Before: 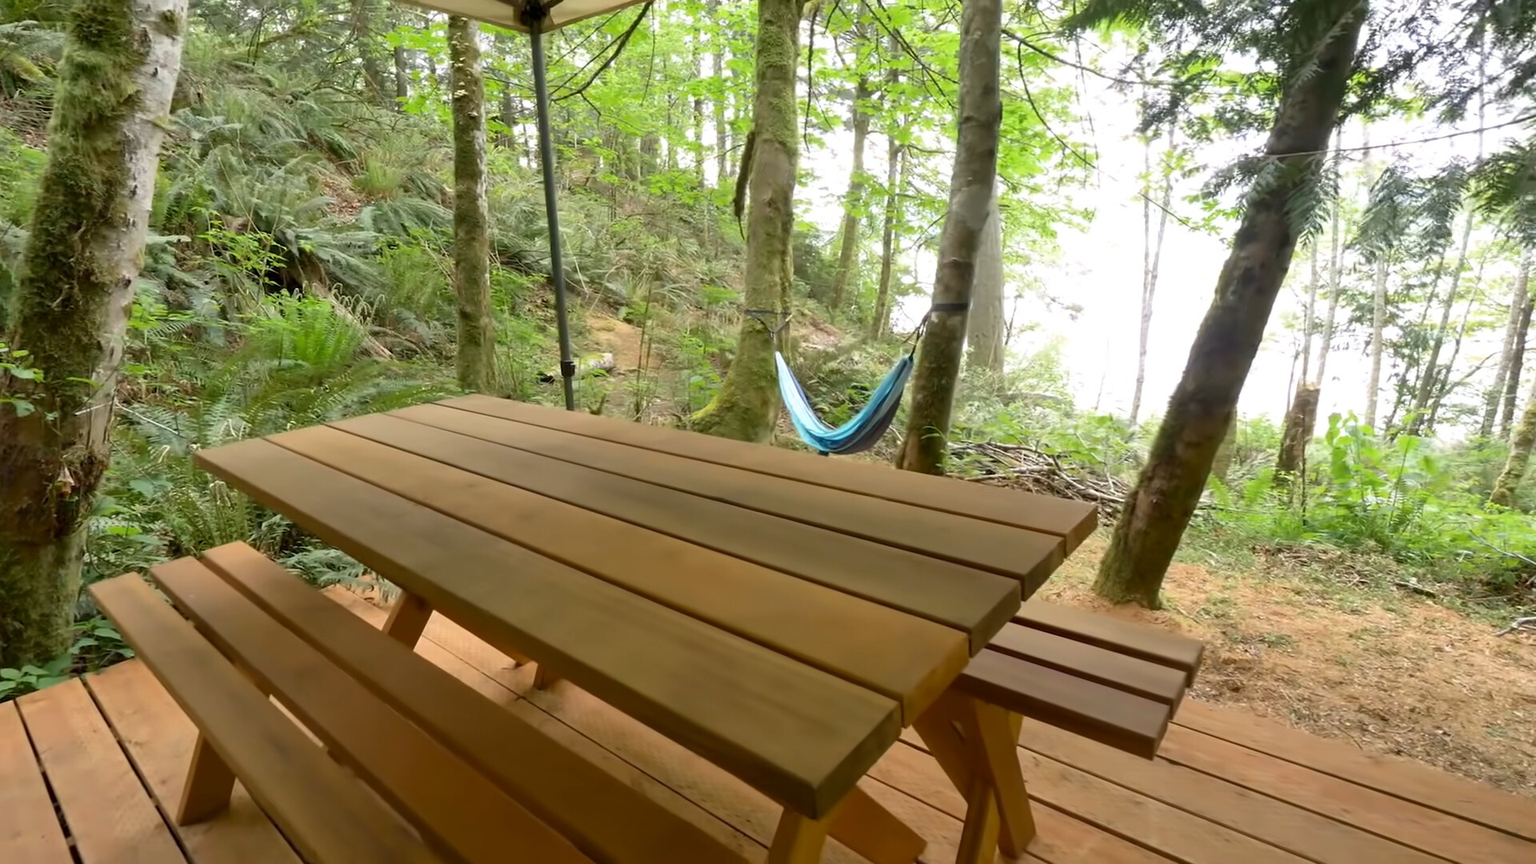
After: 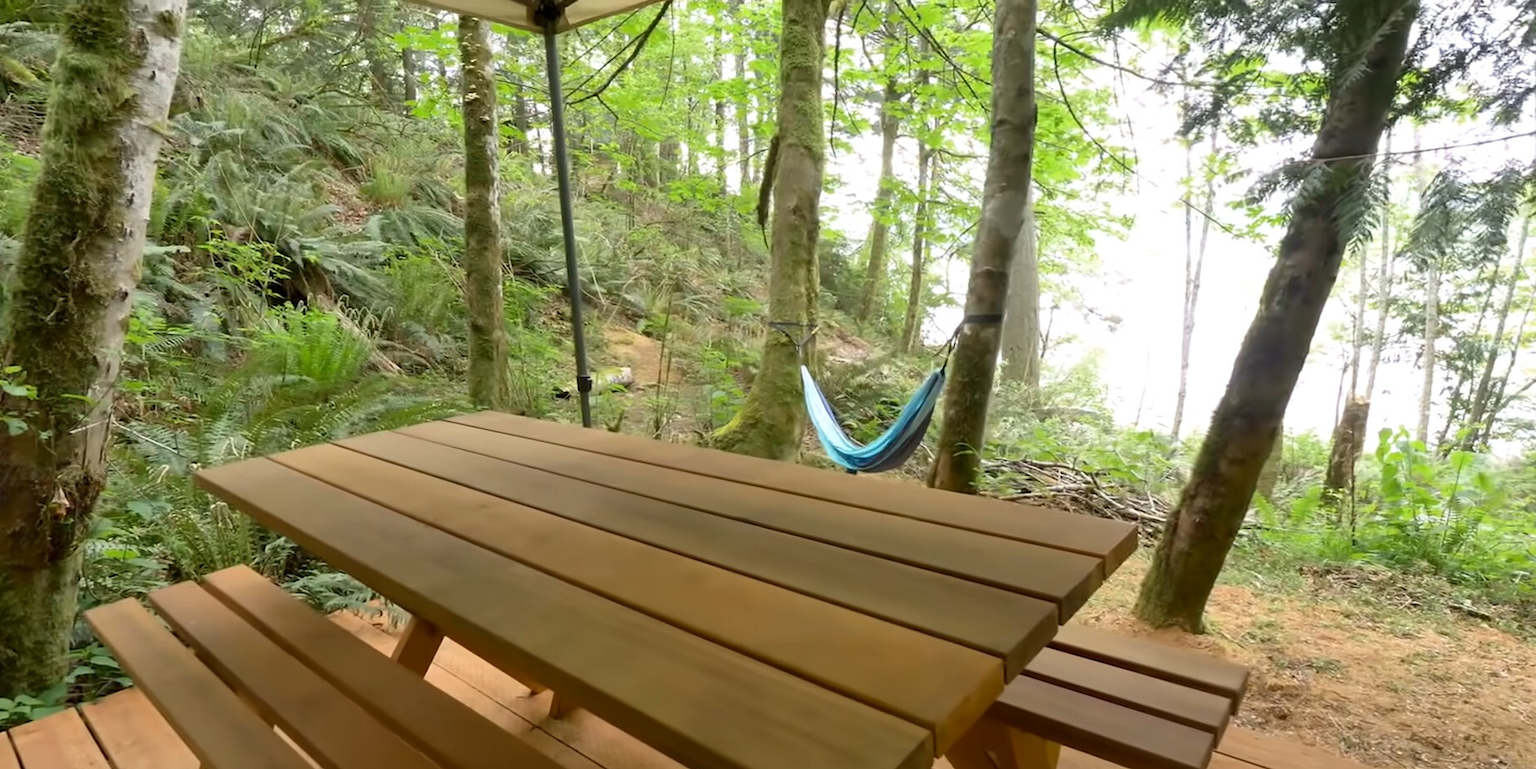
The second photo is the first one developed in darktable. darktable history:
crop and rotate: angle 0.146°, left 0.316%, right 3.442%, bottom 14.319%
